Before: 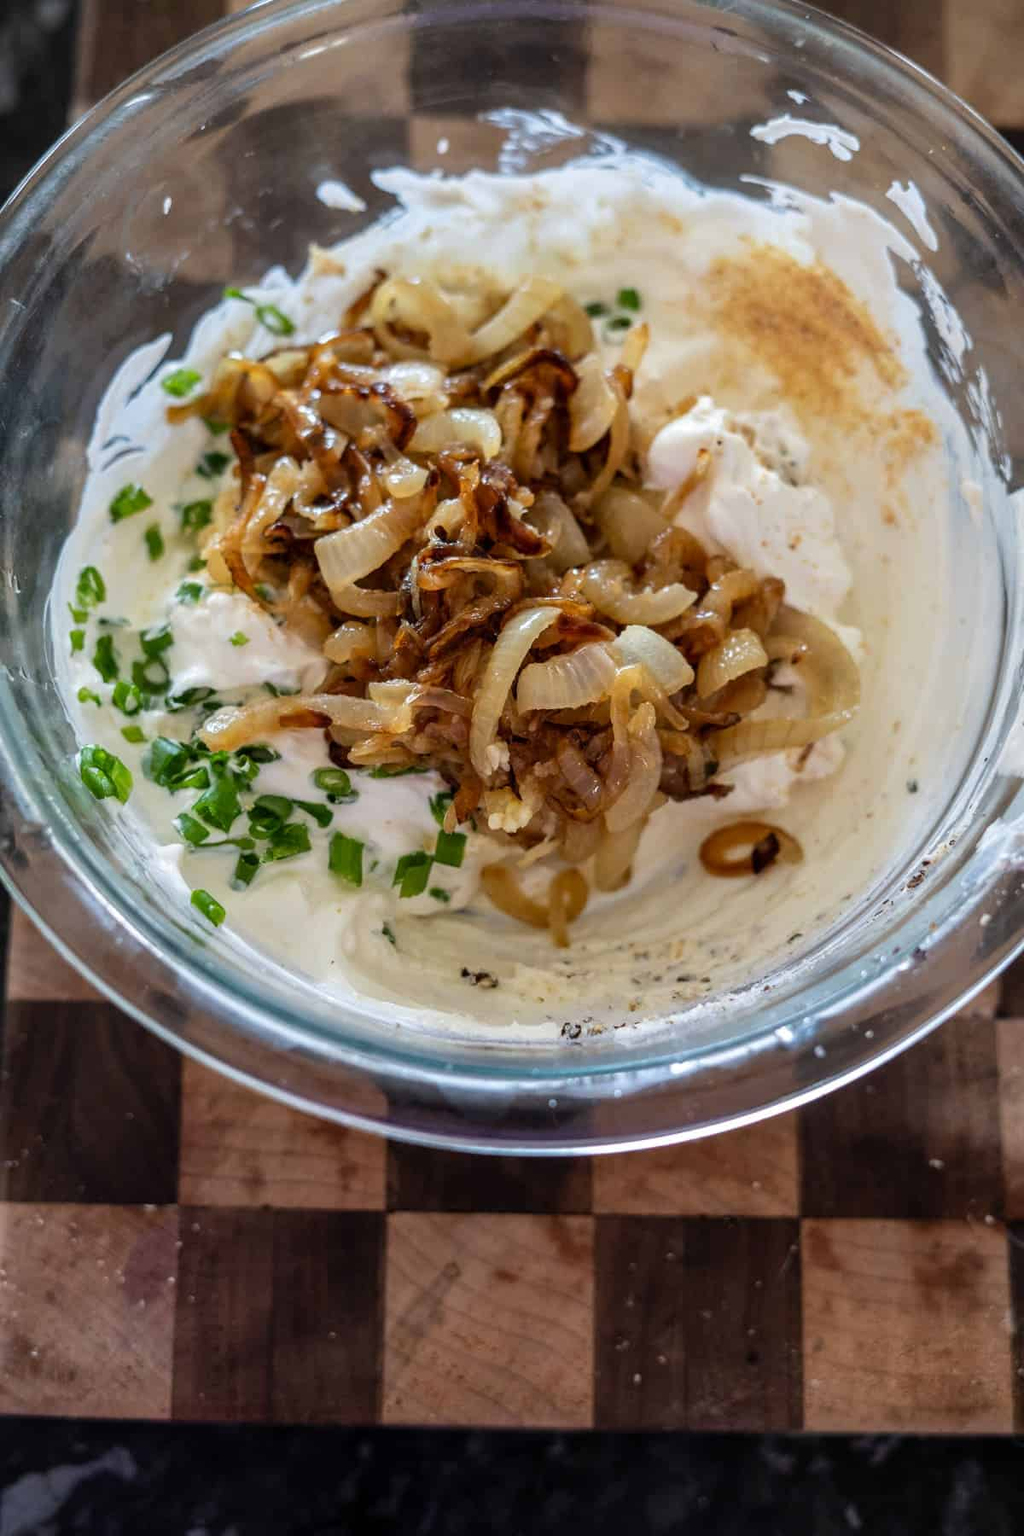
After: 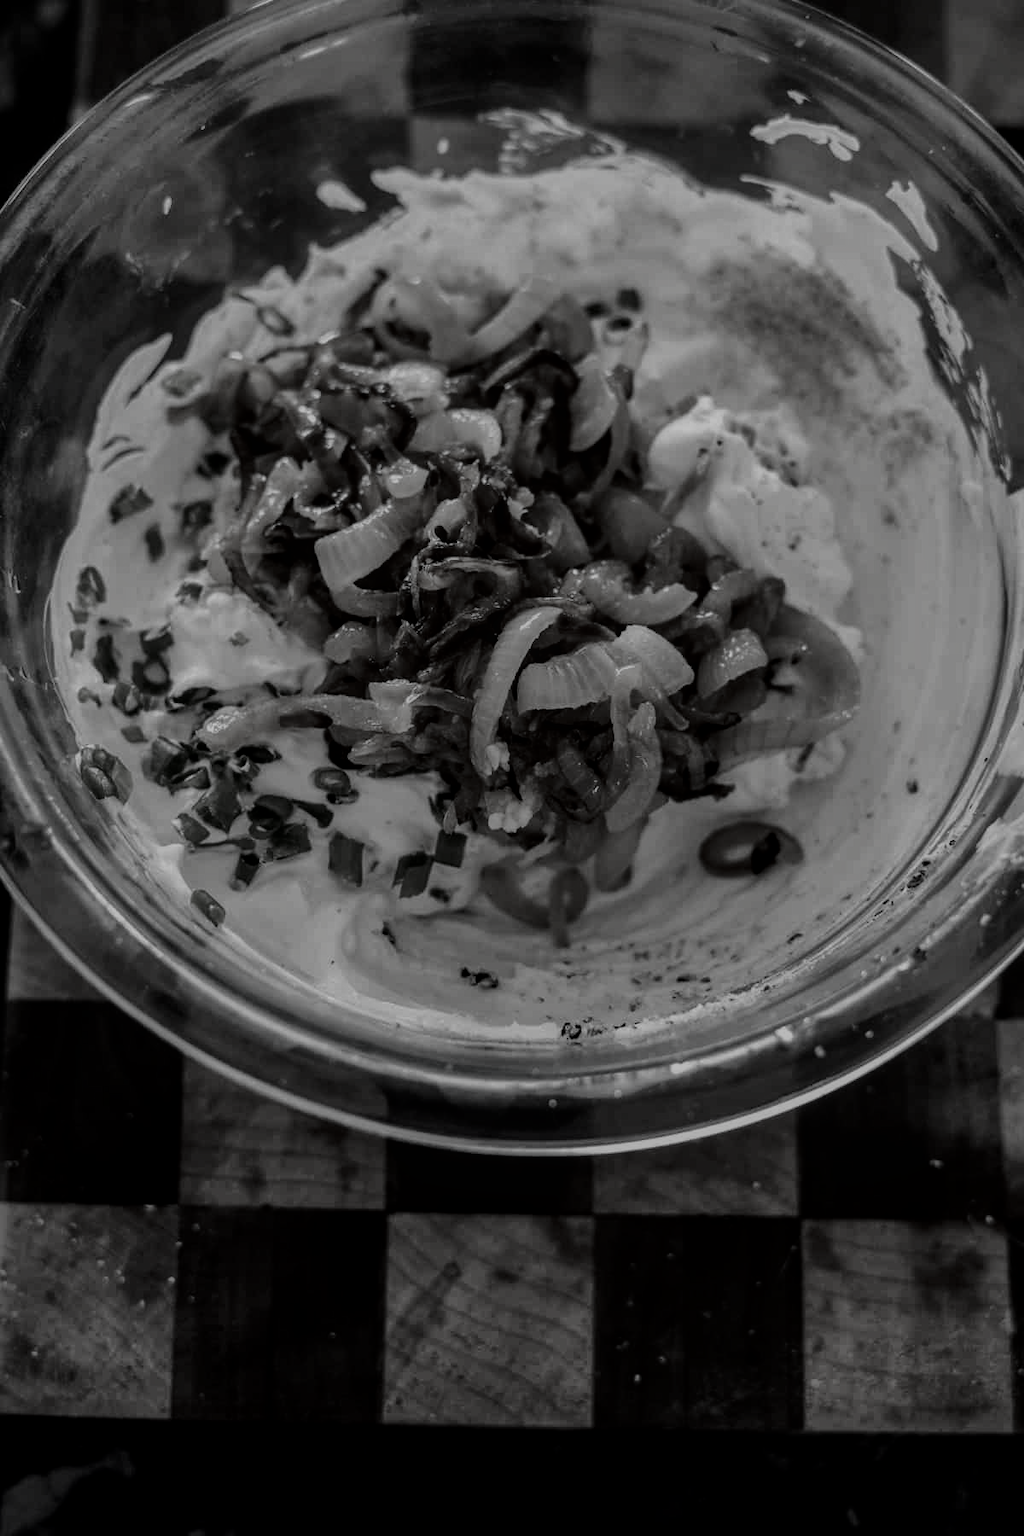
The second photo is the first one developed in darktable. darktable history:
filmic rgb: black relative exposure -7.65 EV, white relative exposure 4.56 EV, hardness 3.61
local contrast: detail 110%
shadows and highlights: on, module defaults
contrast brightness saturation: contrast 0.02, brightness -0.996, saturation -0.982
exposure: exposure 0.73 EV, compensate exposure bias true, compensate highlight preservation false
